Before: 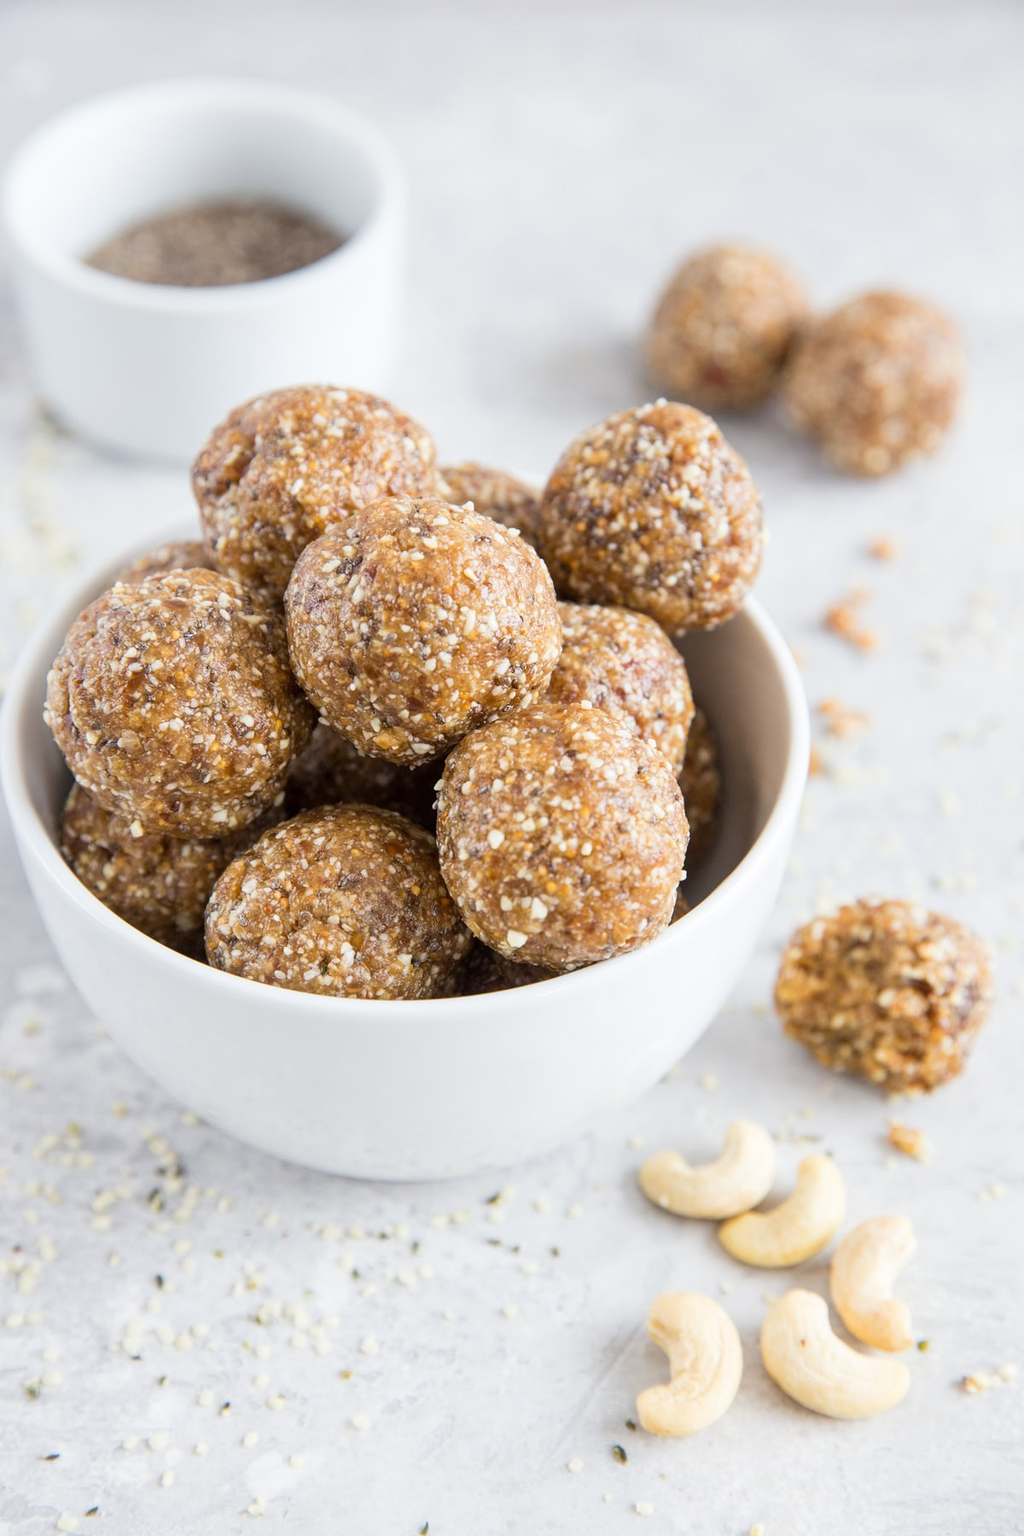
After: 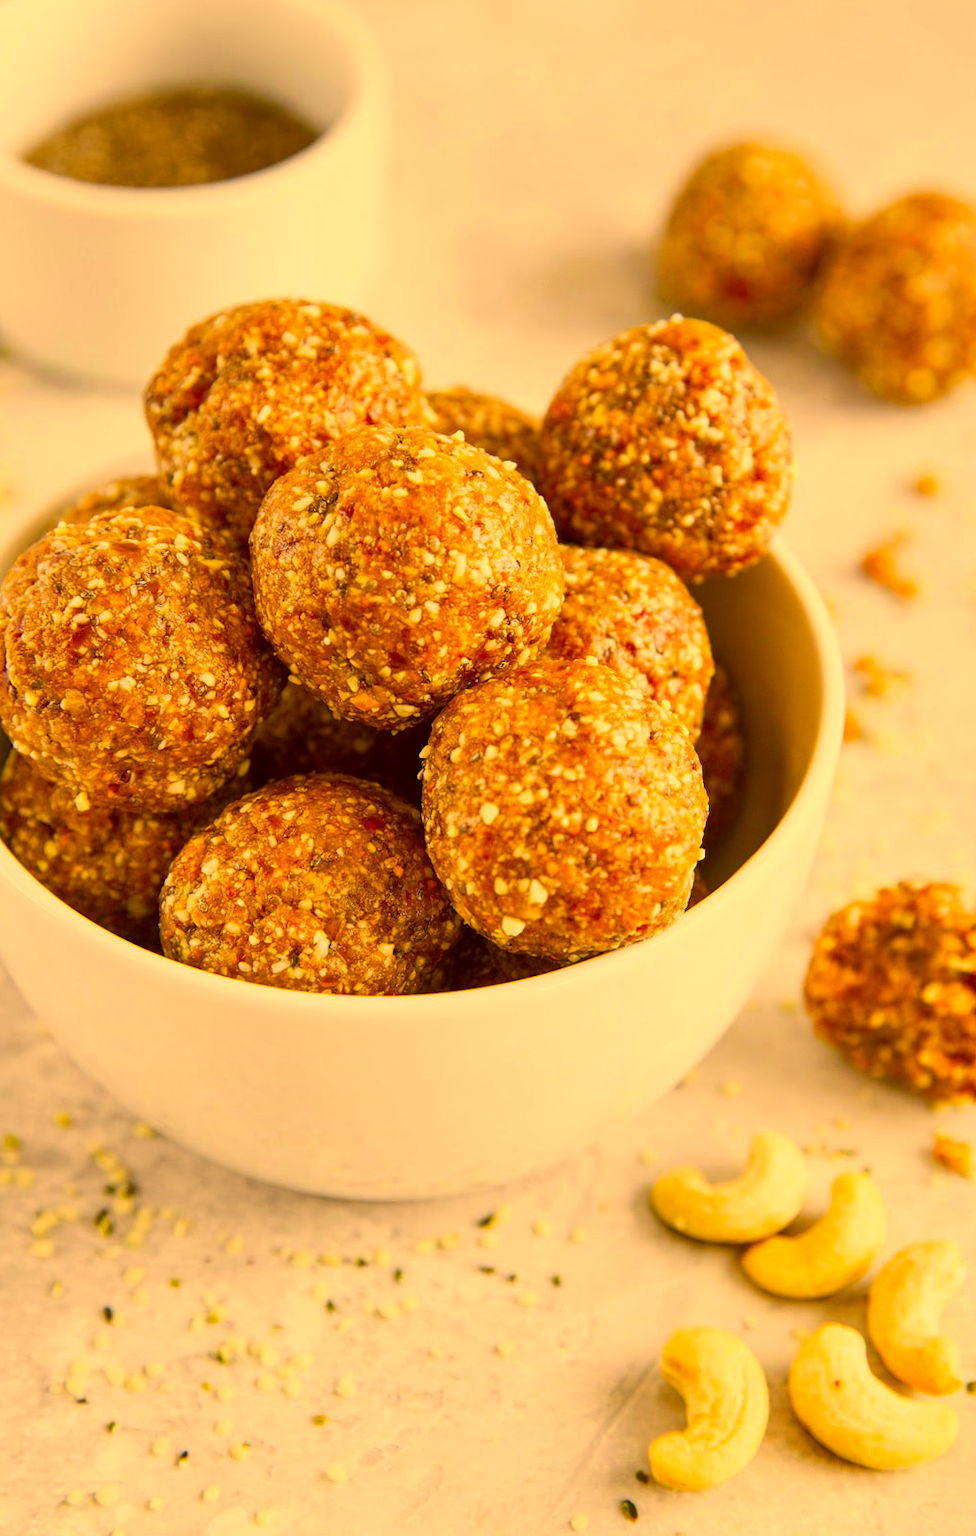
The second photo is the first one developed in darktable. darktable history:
crop: left 6.288%, top 7.932%, right 9.544%, bottom 3.737%
color correction: highlights a* 10.9, highlights b* 30.57, shadows a* 2.69, shadows b* 16.84, saturation 1.75
shadows and highlights: shadows 47.79, highlights -42.43, soften with gaussian
